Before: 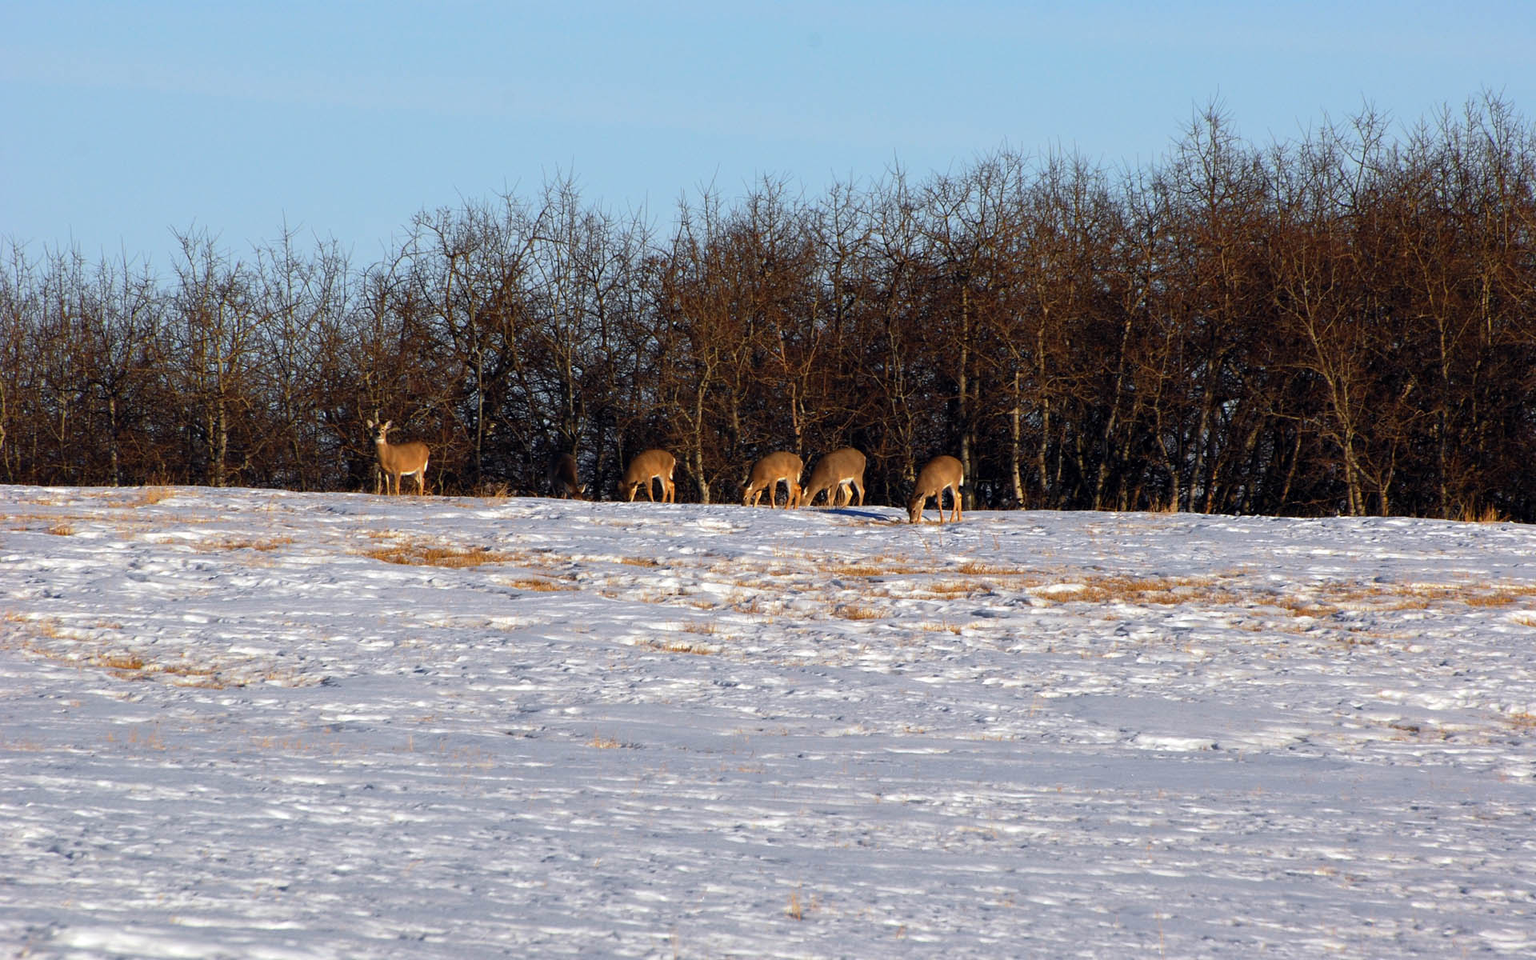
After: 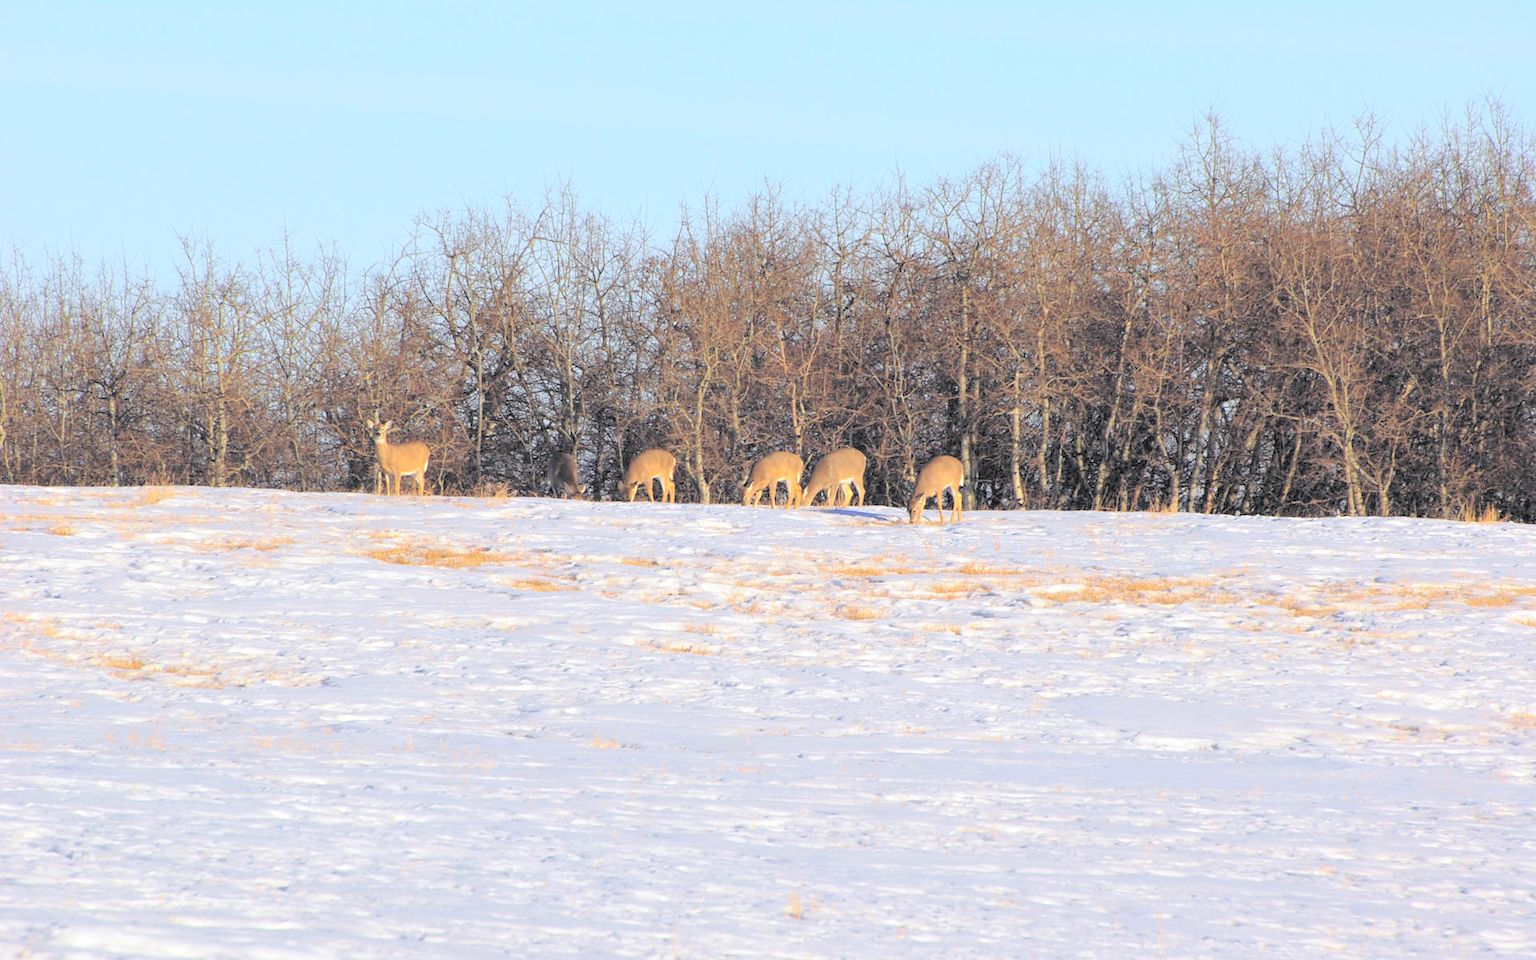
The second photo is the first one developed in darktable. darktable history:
contrast brightness saturation: brightness 1
color zones: curves: ch2 [(0, 0.5) (0.143, 0.517) (0.286, 0.571) (0.429, 0.522) (0.571, 0.5) (0.714, 0.5) (0.857, 0.5) (1, 0.5)]
